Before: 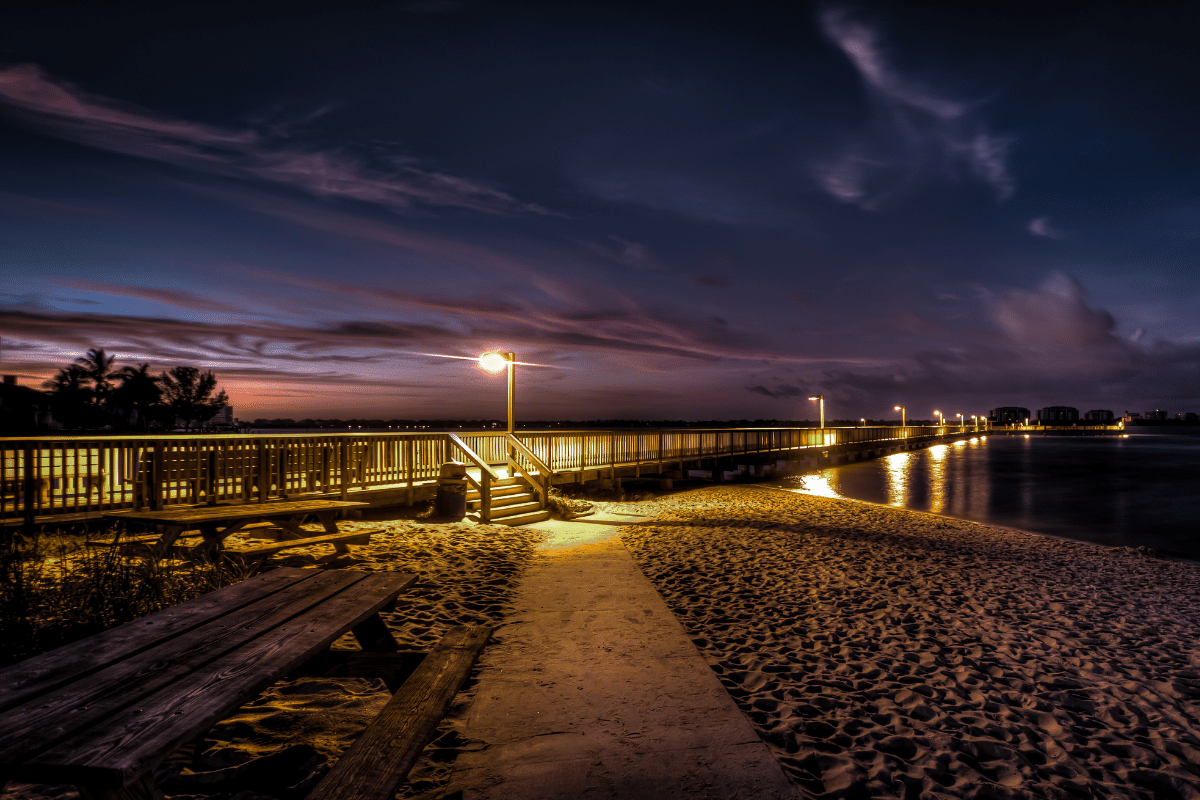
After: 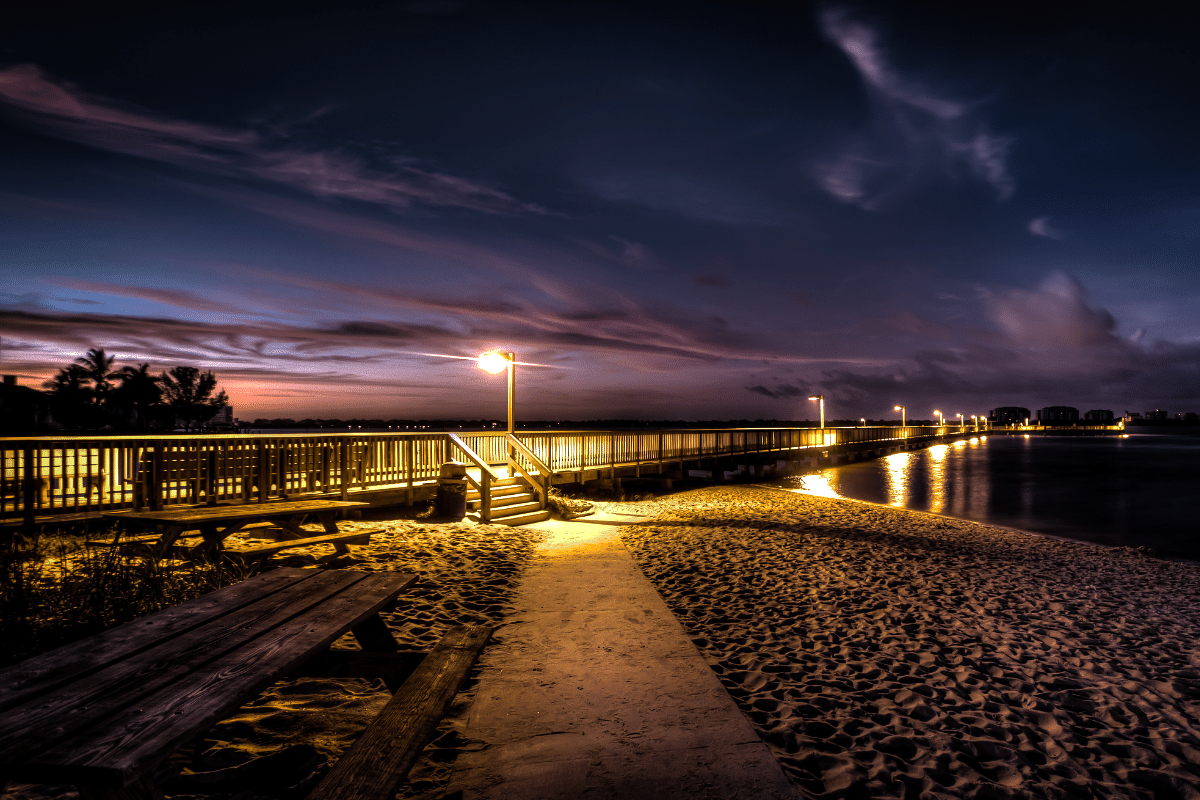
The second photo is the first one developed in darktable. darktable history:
tone equalizer: -8 EV -0.771 EV, -7 EV -0.74 EV, -6 EV -0.581 EV, -5 EV -0.382 EV, -3 EV 0.405 EV, -2 EV 0.6 EV, -1 EV 0.683 EV, +0 EV 0.753 EV
